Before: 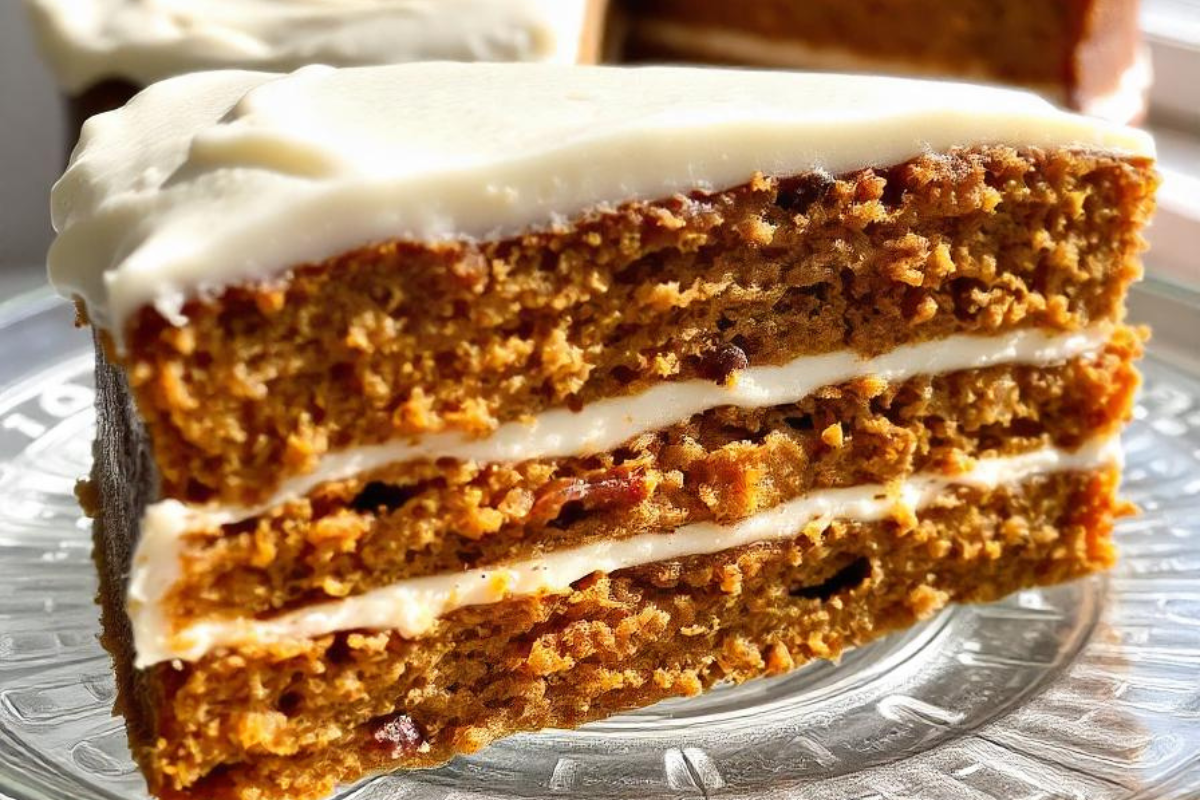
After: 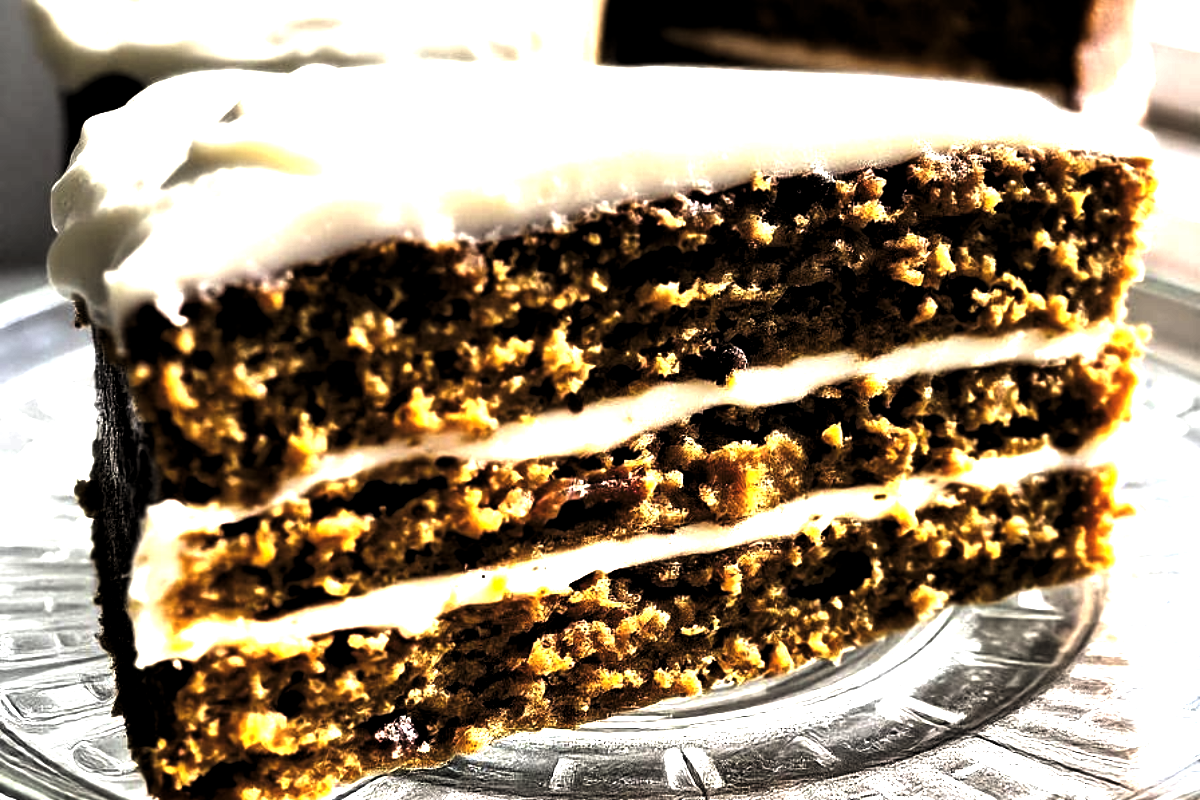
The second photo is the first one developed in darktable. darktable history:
exposure: black level correction 0.001, exposure 1.129 EV, compensate exposure bias true, compensate highlight preservation false
levels: mode automatic, black 8.58%, gray 59.42%, levels [0, 0.445, 1]
